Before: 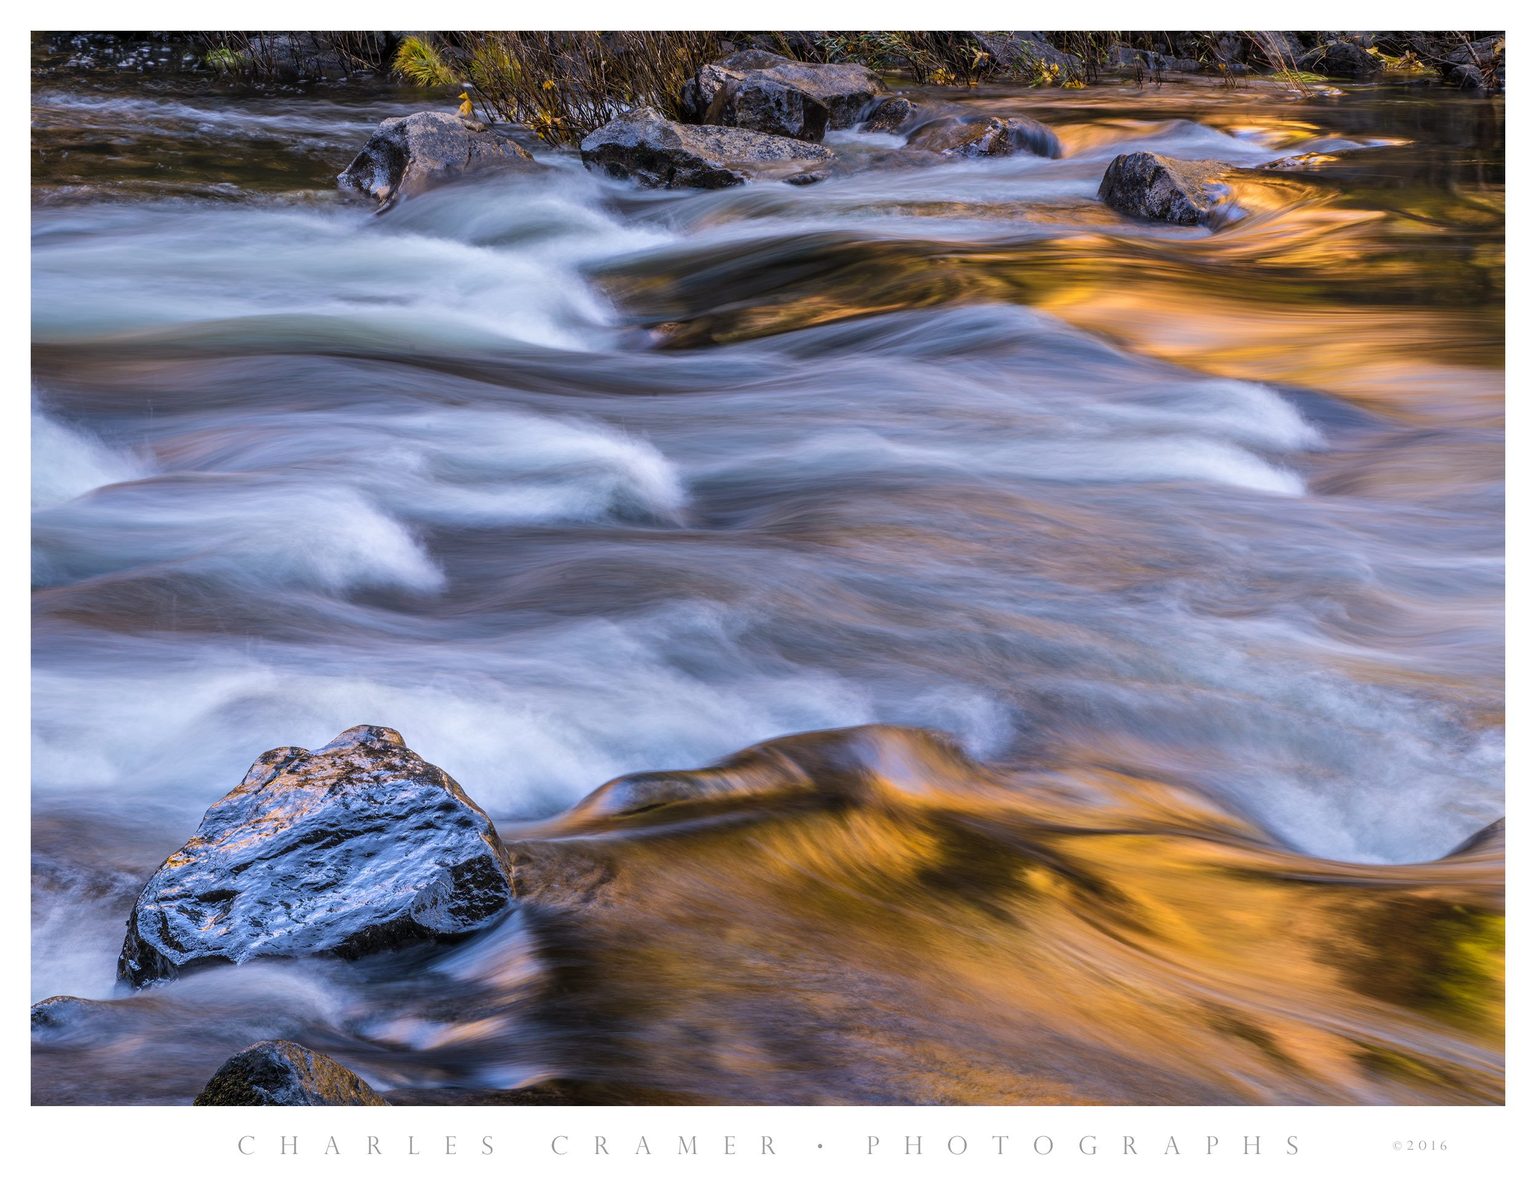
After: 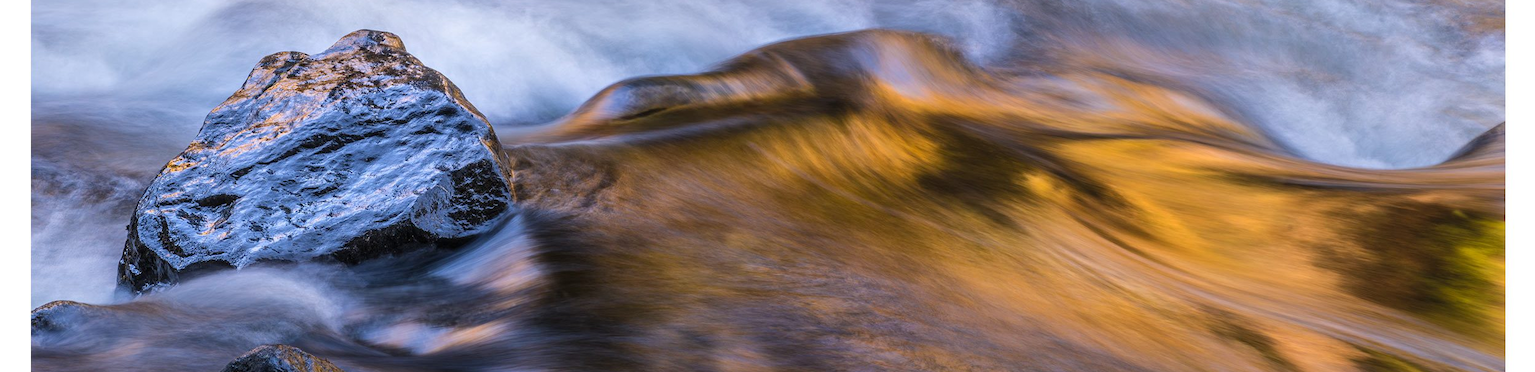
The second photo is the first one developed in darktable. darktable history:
crop and rotate: top 58.667%, bottom 9.872%
